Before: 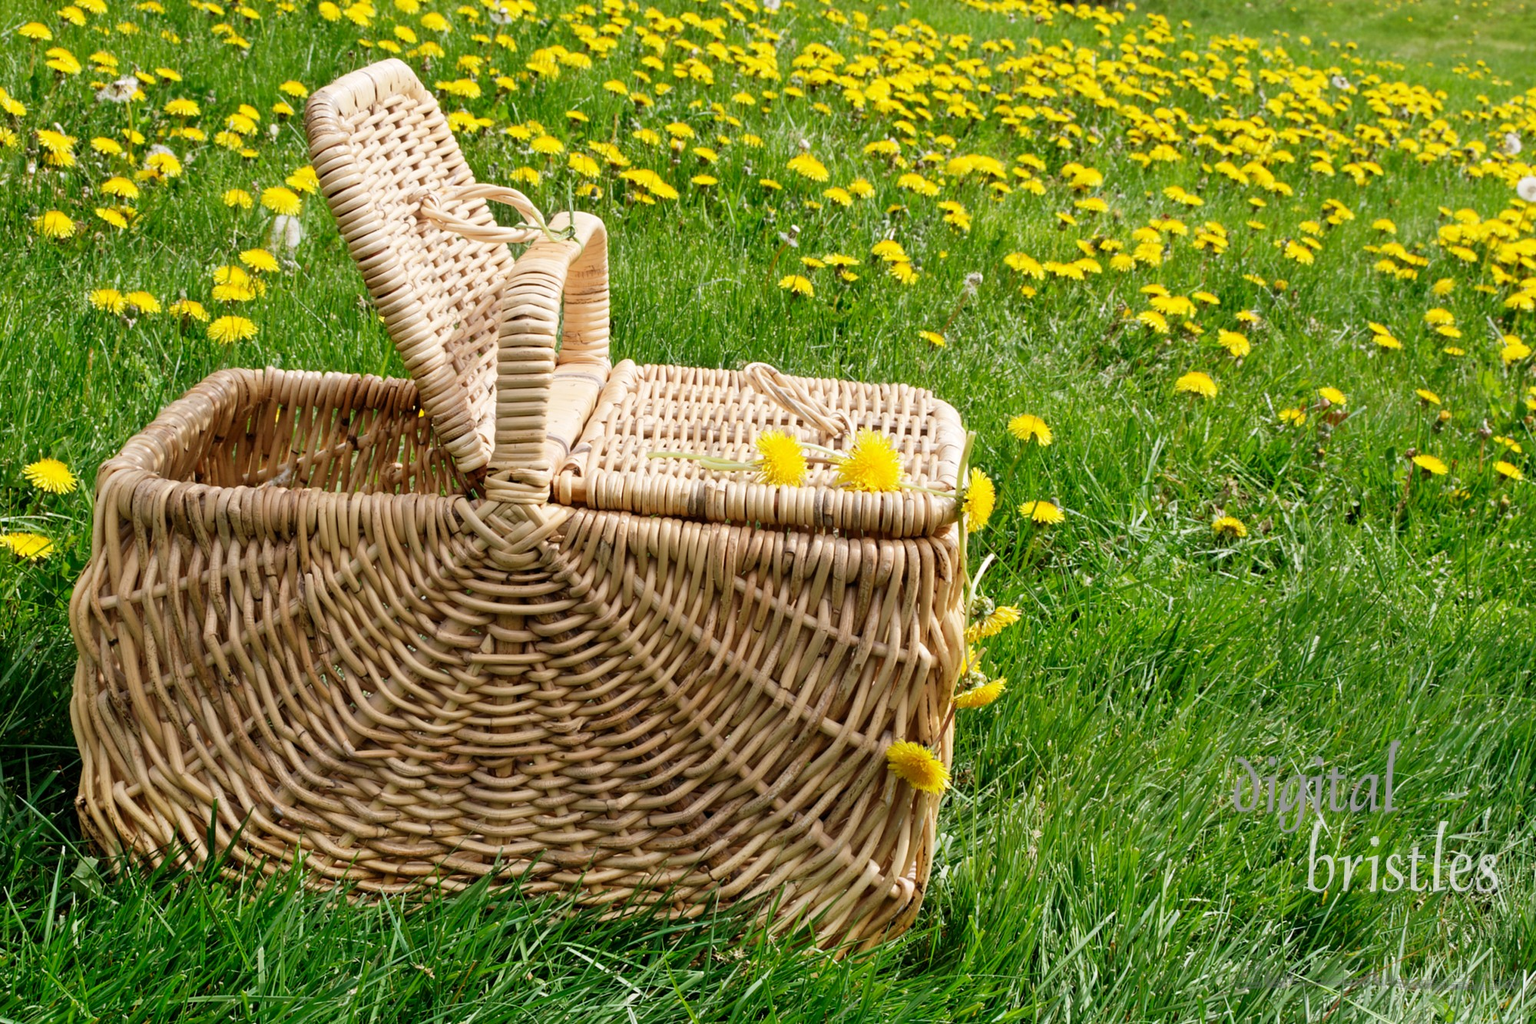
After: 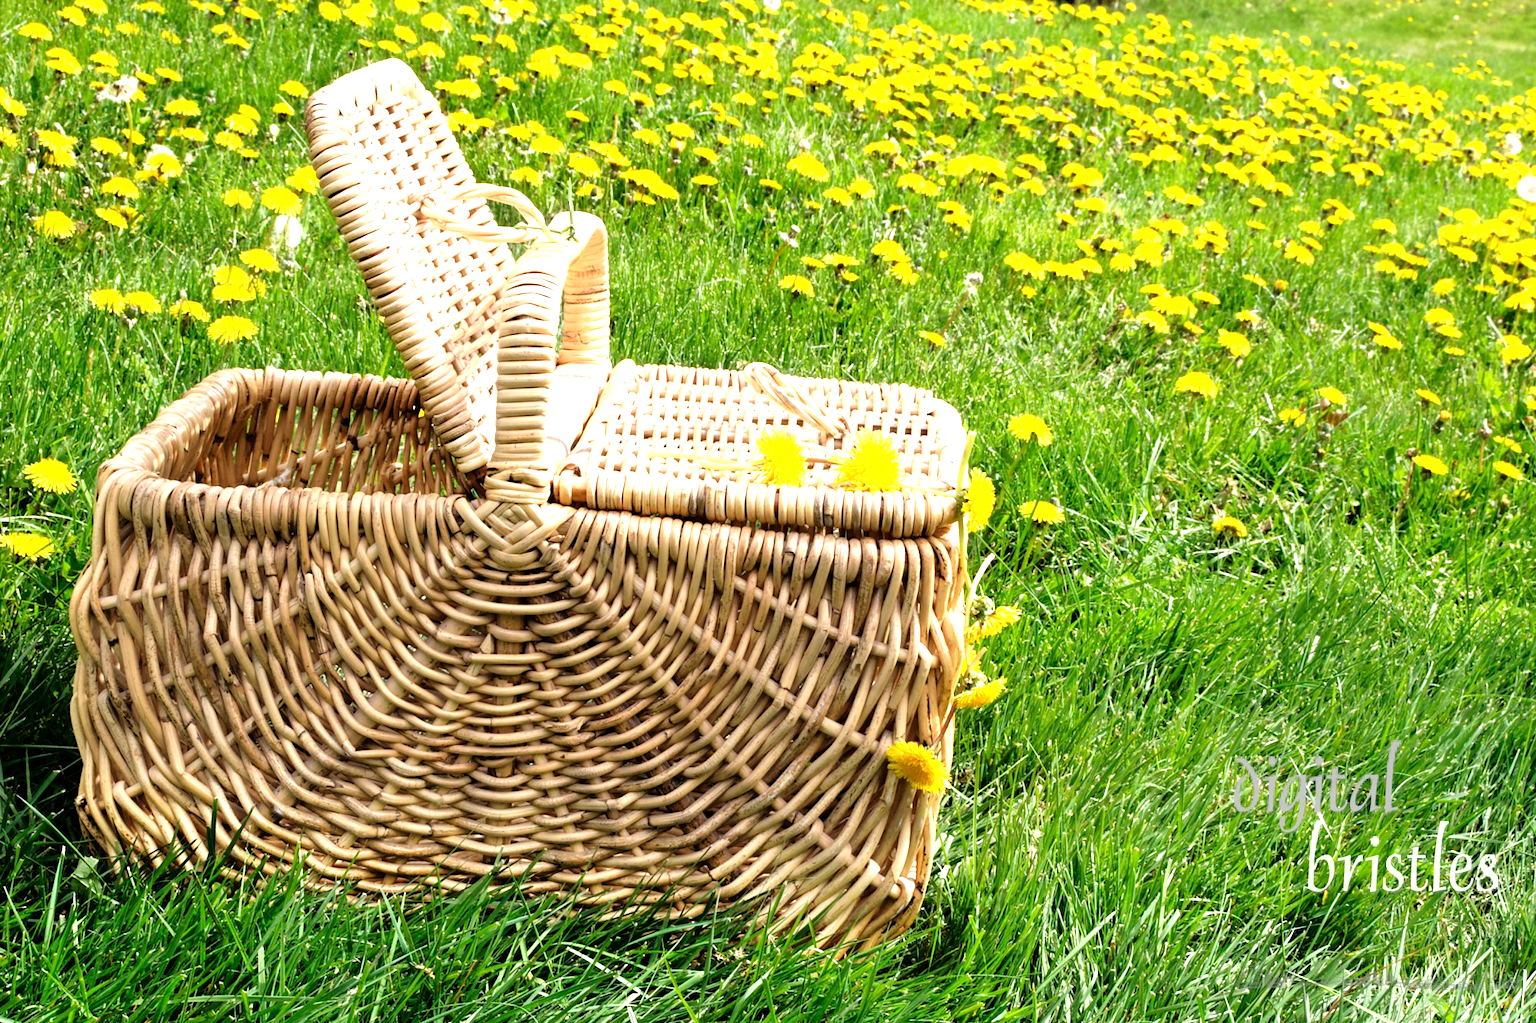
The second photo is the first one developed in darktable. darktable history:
tone equalizer: -8 EV -1.05 EV, -7 EV -1.02 EV, -6 EV -0.861 EV, -5 EV -0.617 EV, -3 EV 0.569 EV, -2 EV 0.854 EV, -1 EV 0.985 EV, +0 EV 1.05 EV
